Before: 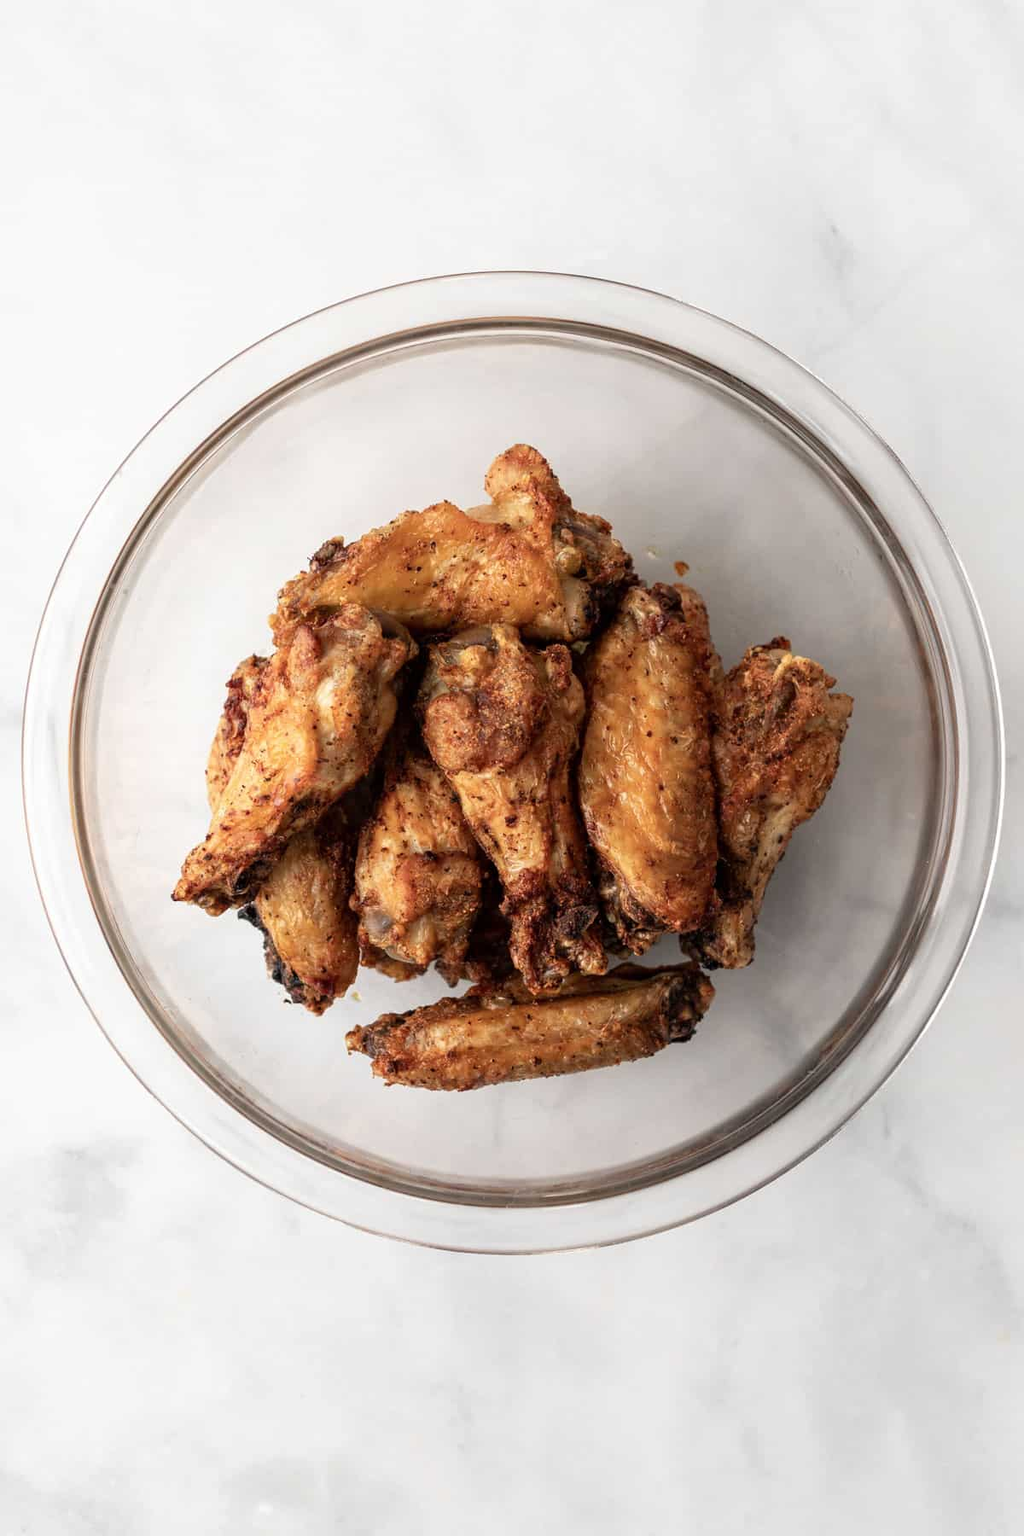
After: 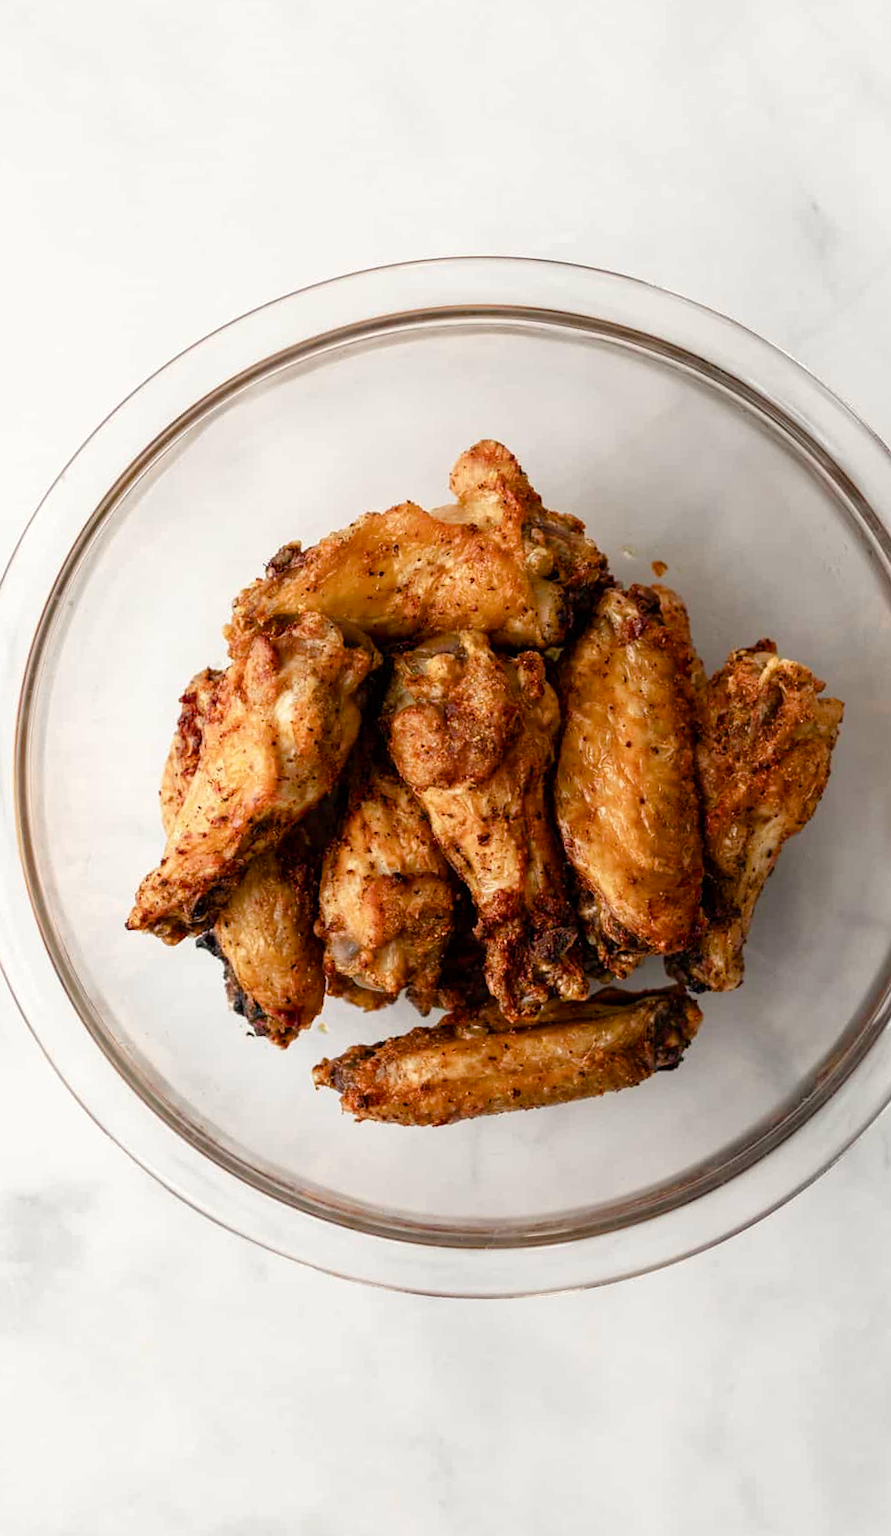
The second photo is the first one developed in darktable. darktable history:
crop and rotate: angle 1°, left 4.281%, top 0.642%, right 11.383%, bottom 2.486%
color balance rgb: perceptual saturation grading › global saturation 20%, perceptual saturation grading › highlights -25%, perceptual saturation grading › shadows 50%
white balance: red 1.009, blue 0.985
